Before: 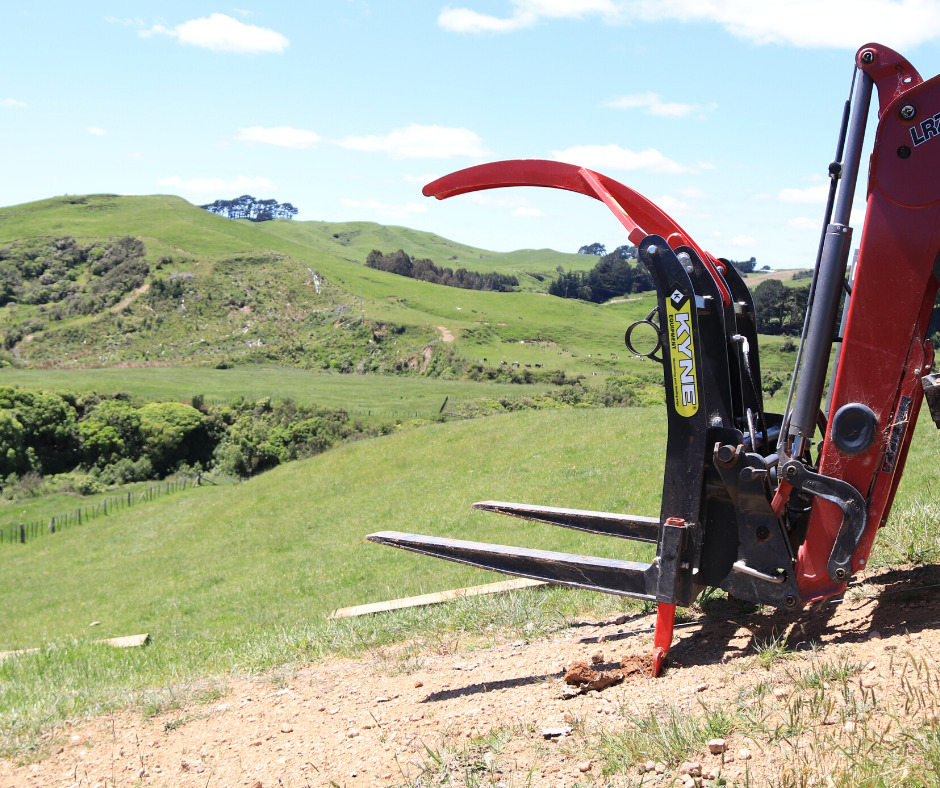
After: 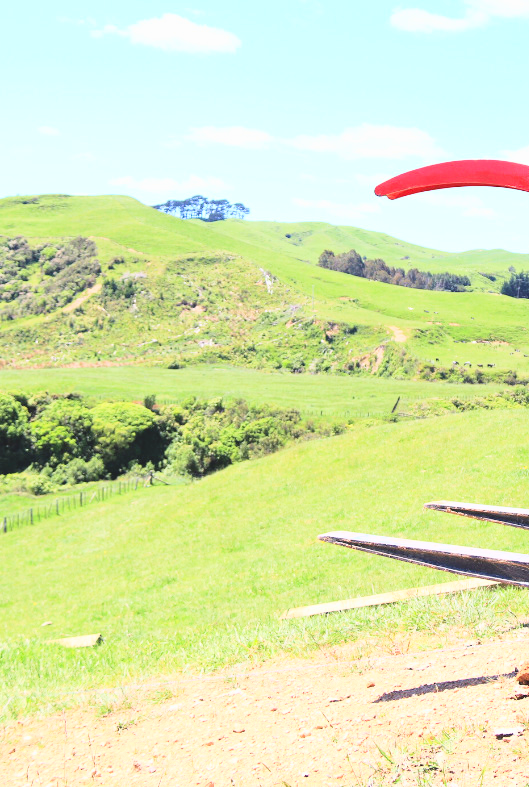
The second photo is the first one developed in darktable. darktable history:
velvia: on, module defaults
lowpass: radius 0.1, contrast 0.85, saturation 1.1, unbound 0
shadows and highlights: radius 334.93, shadows 63.48, highlights 6.06, compress 87.7%, highlights color adjustment 39.73%, soften with gaussian
crop: left 5.114%, right 38.589%
base curve: curves: ch0 [(0, 0) (0.018, 0.026) (0.143, 0.37) (0.33, 0.731) (0.458, 0.853) (0.735, 0.965) (0.905, 0.986) (1, 1)]
